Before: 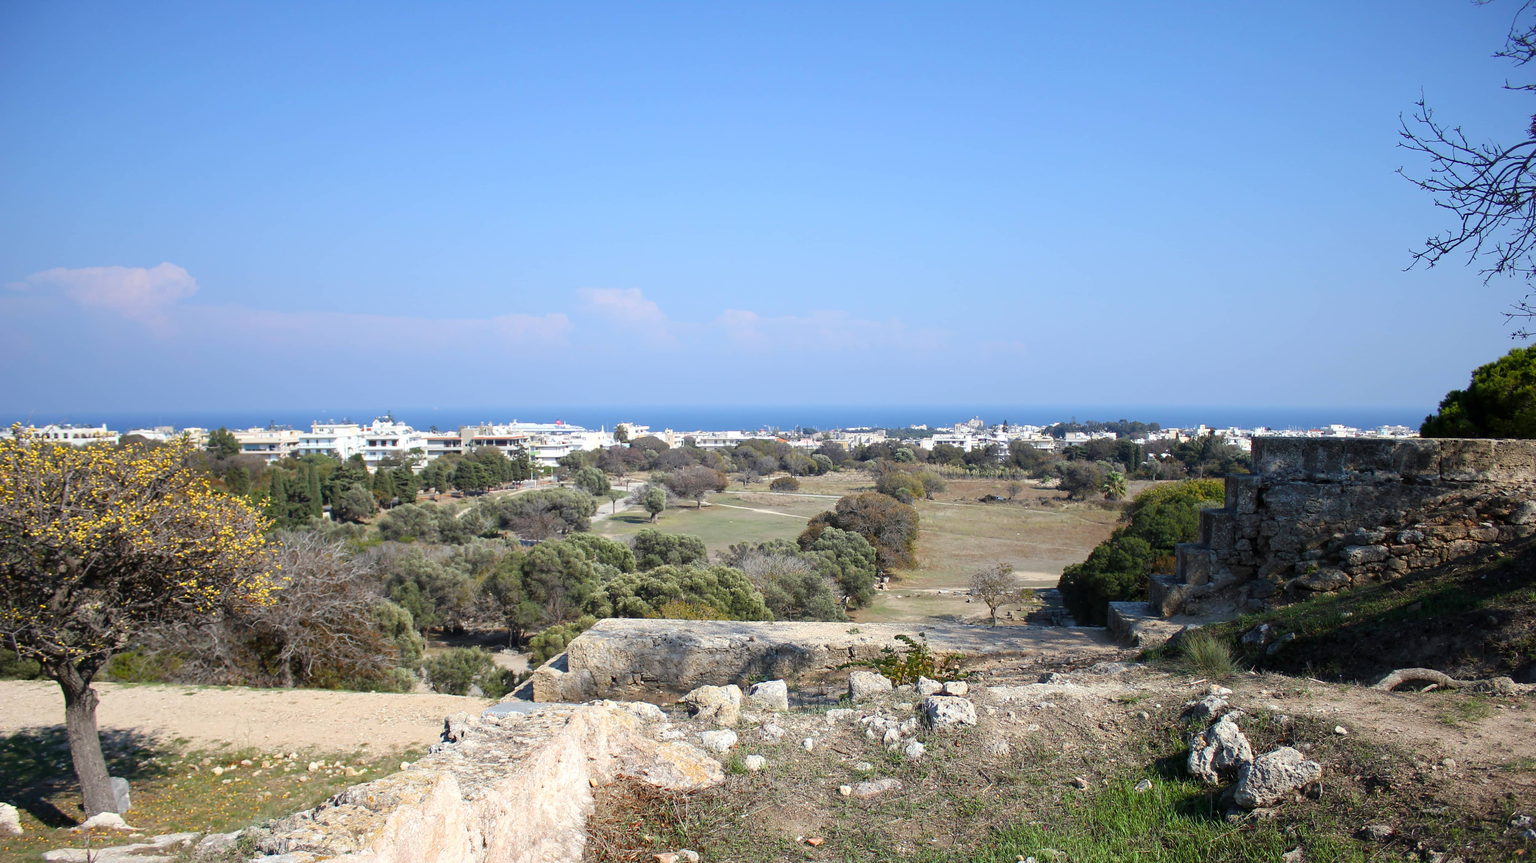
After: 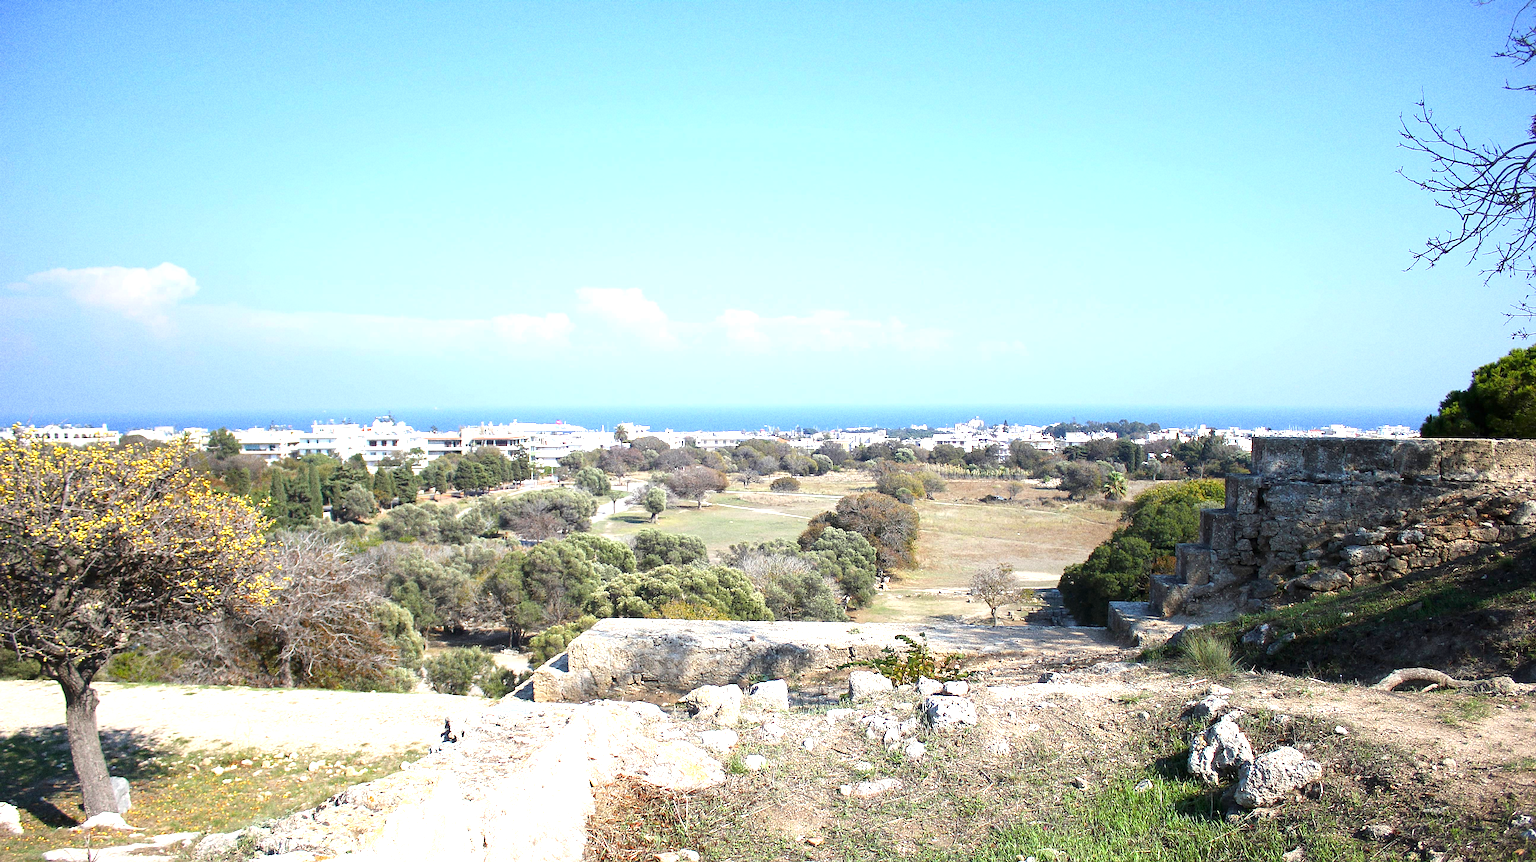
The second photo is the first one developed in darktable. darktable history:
sharpen: on, module defaults
exposure: exposure 1 EV, compensate highlight preservation false
grain: strength 49.07%
